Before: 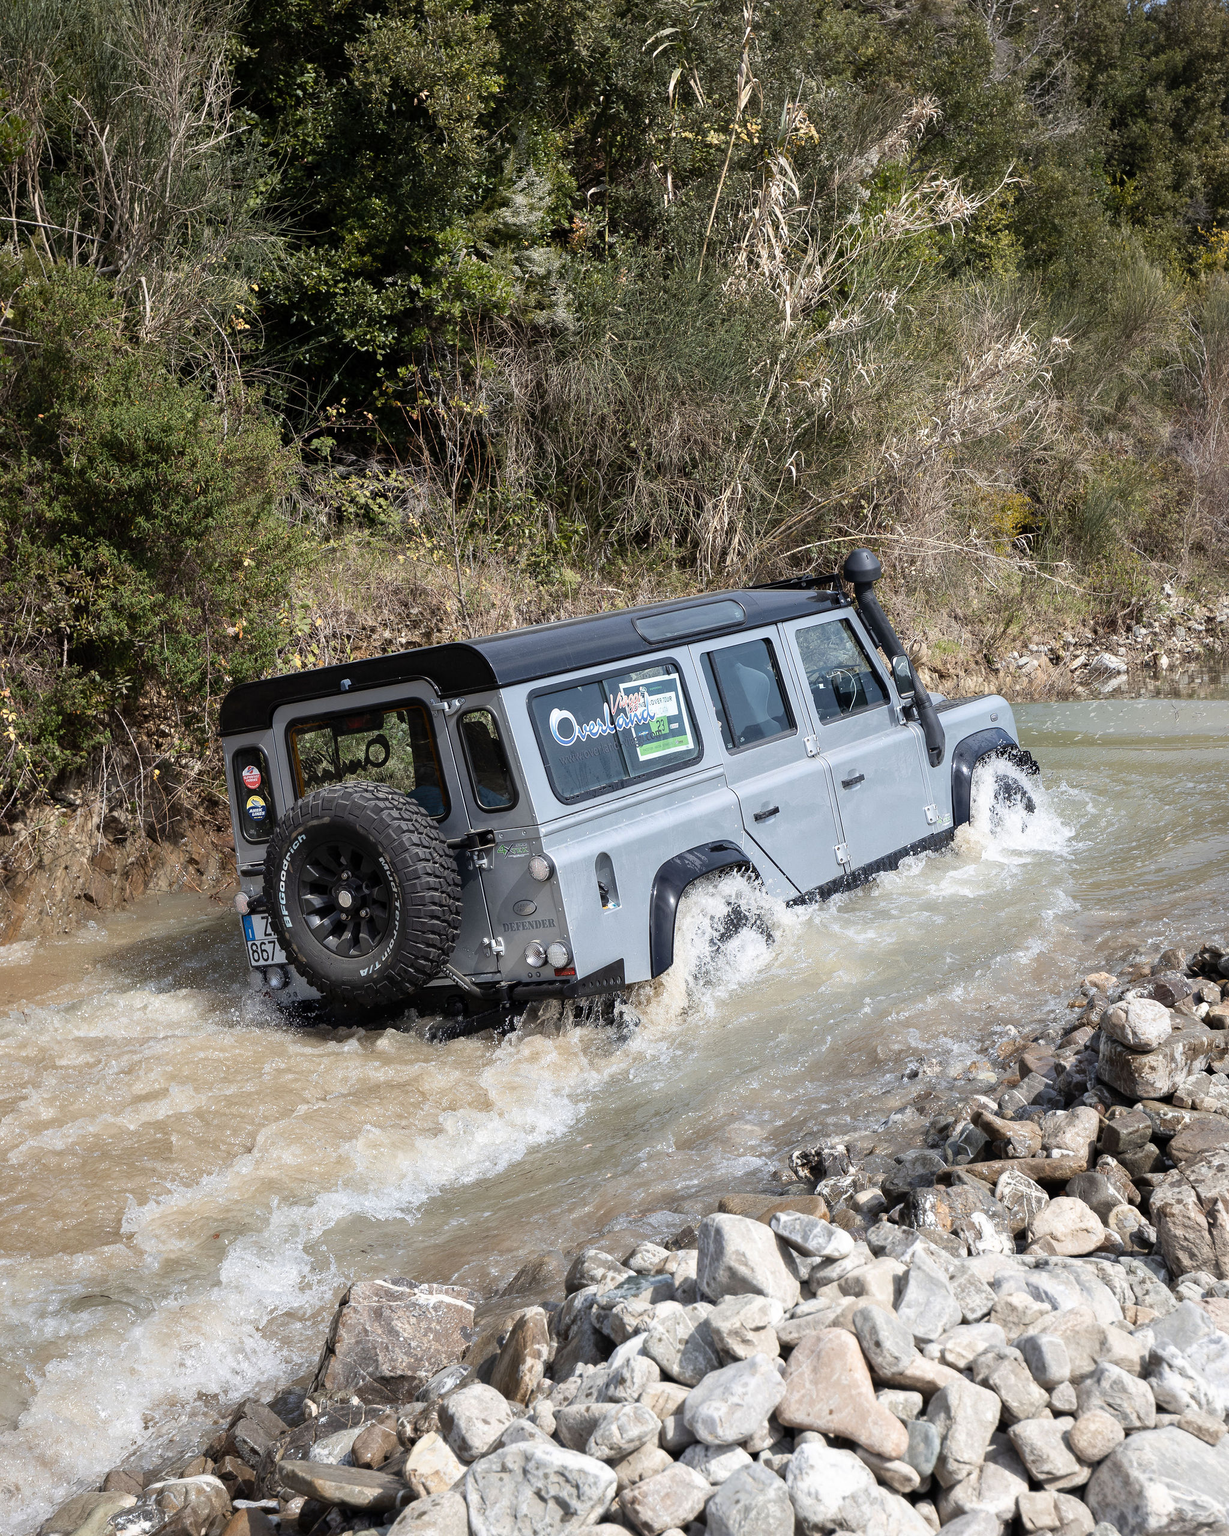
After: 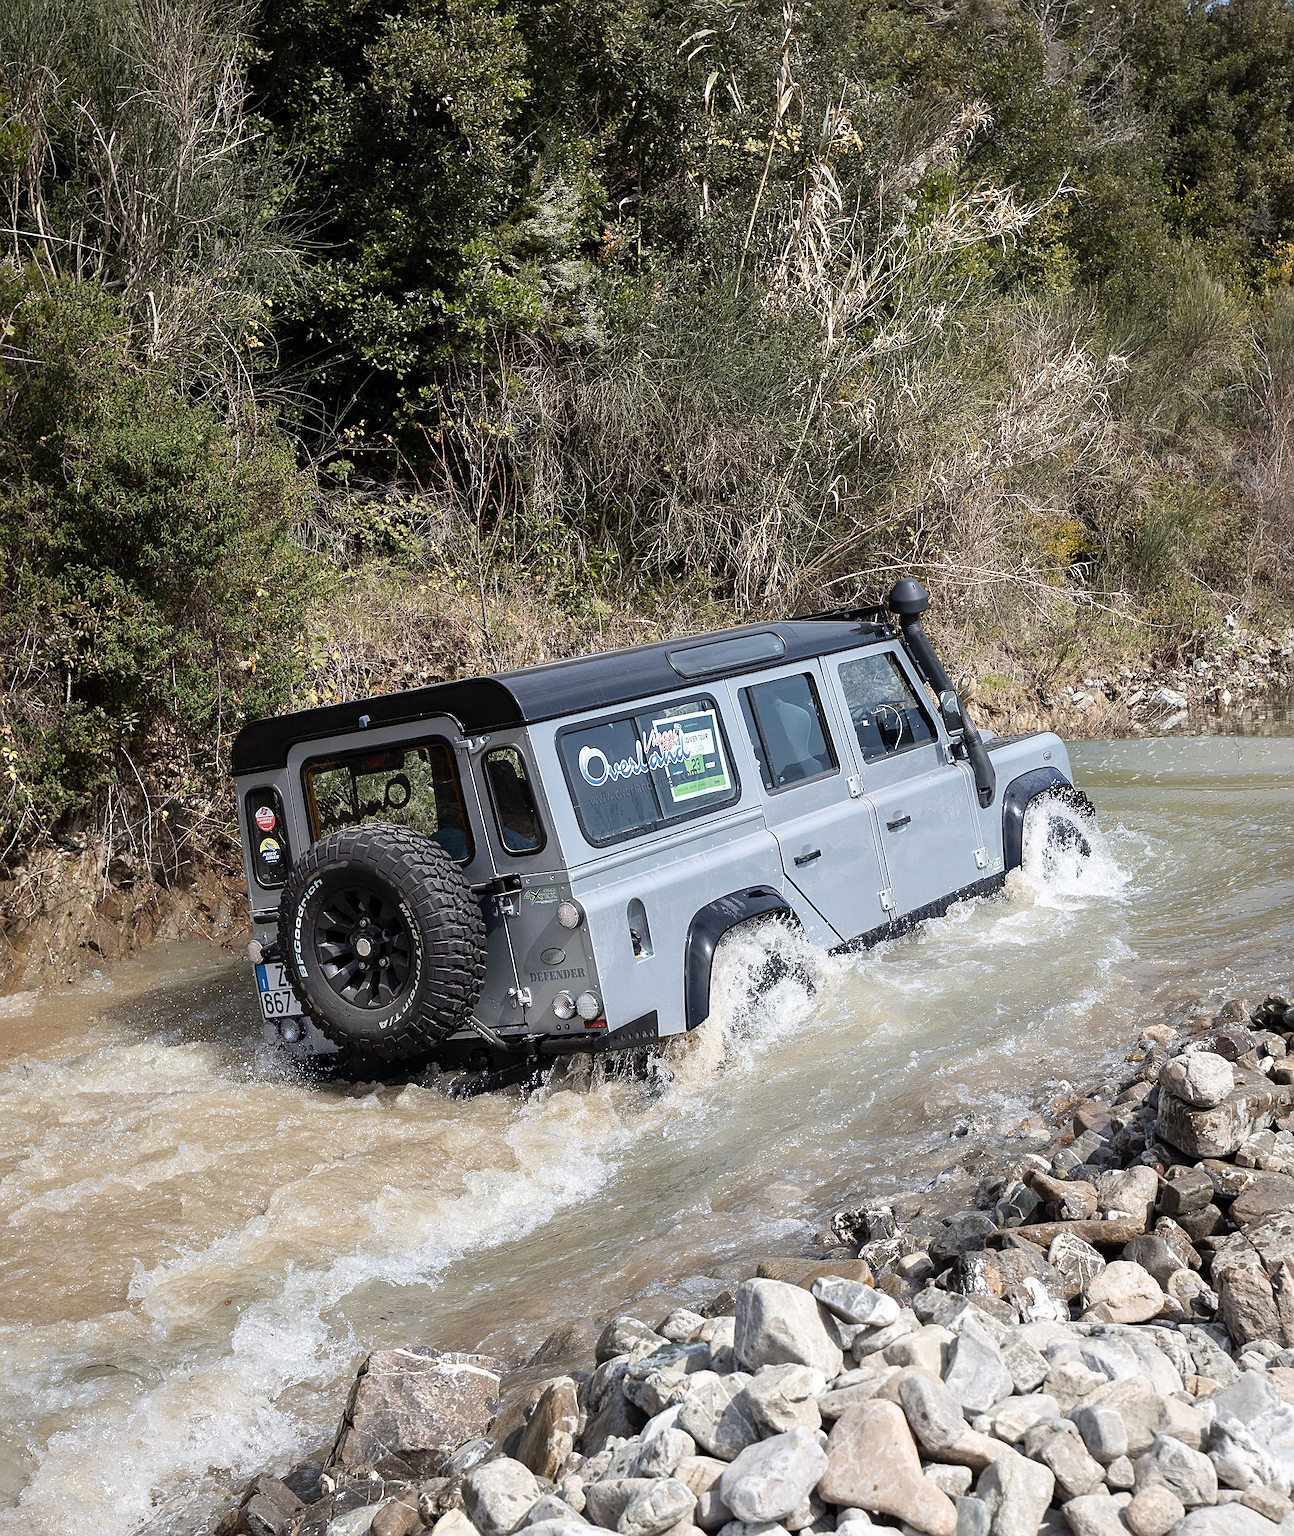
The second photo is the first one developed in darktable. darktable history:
crop and rotate: top 0.004%, bottom 5.038%
sharpen: on, module defaults
